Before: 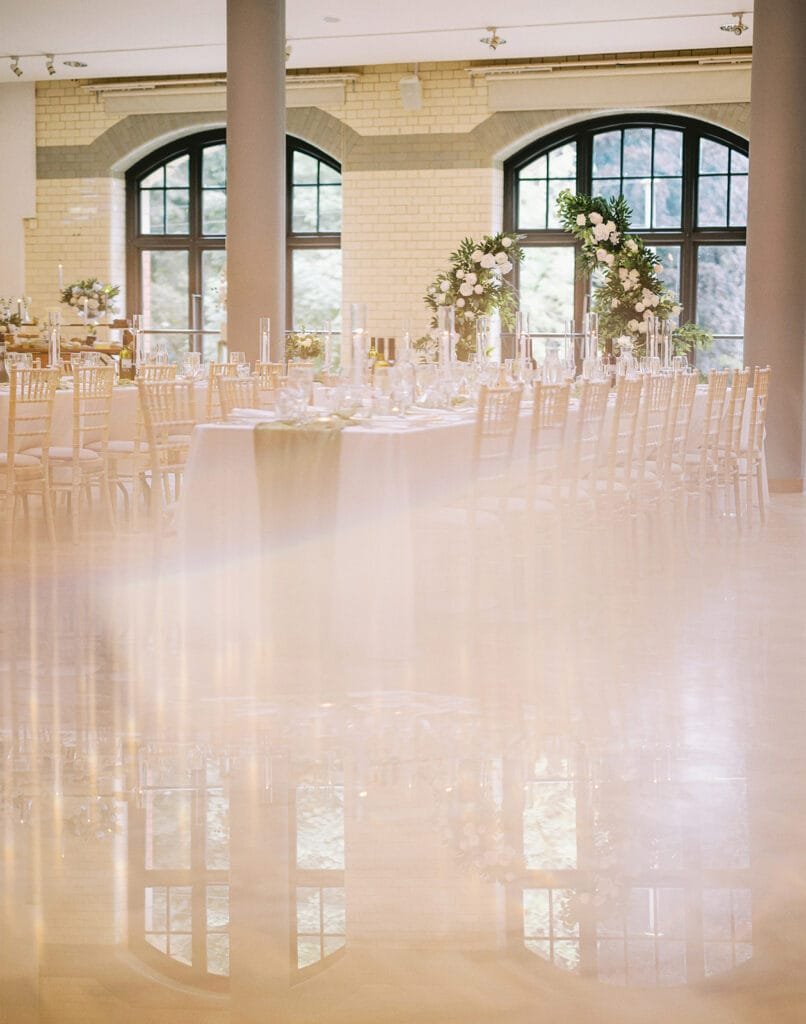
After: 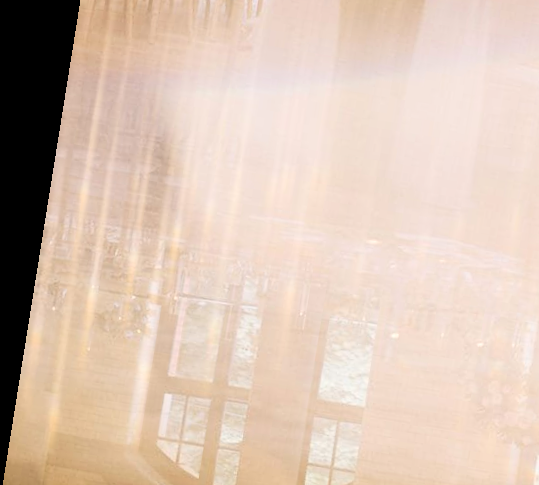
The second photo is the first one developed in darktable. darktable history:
contrast brightness saturation: contrast 0.22
base curve: curves: ch0 [(0, 0) (0.989, 0.992)], preserve colors none
crop: top 44.483%, right 43.593%, bottom 12.892%
rotate and perspective: rotation 9.12°, automatic cropping off
